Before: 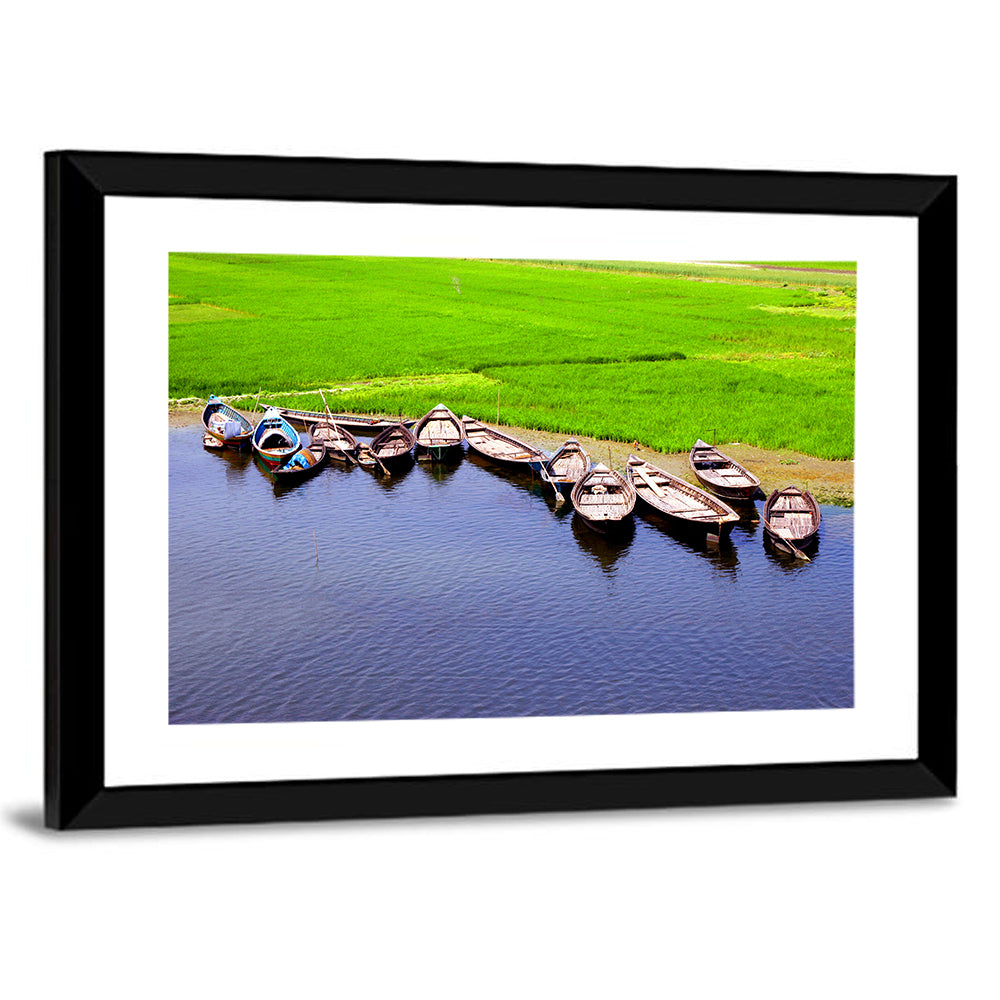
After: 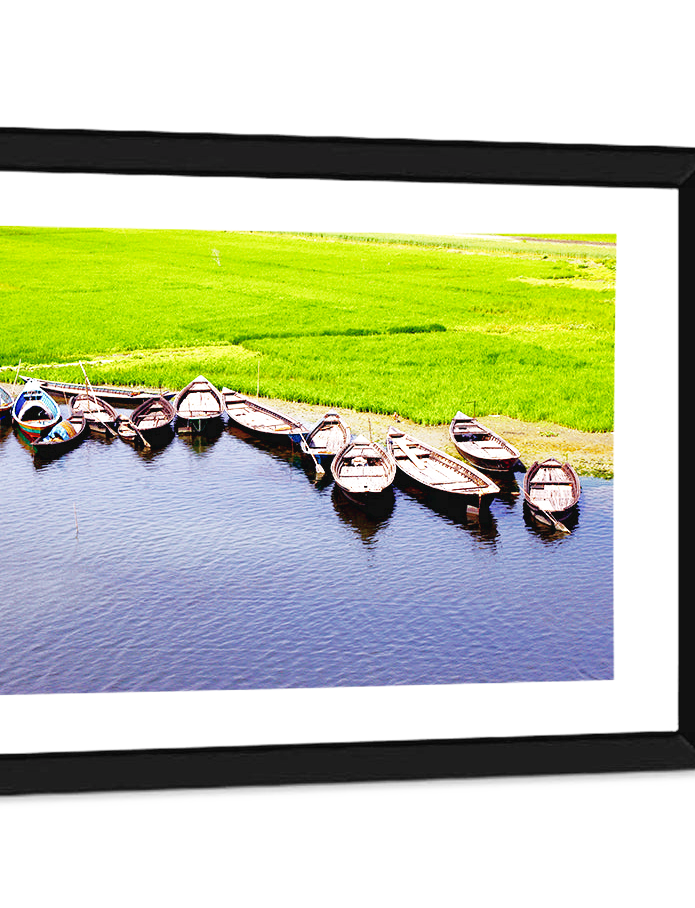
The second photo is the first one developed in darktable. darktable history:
base curve: curves: ch0 [(0, 0.003) (0.001, 0.002) (0.006, 0.004) (0.02, 0.022) (0.048, 0.086) (0.094, 0.234) (0.162, 0.431) (0.258, 0.629) (0.385, 0.8) (0.548, 0.918) (0.751, 0.988) (1, 1)], preserve colors none
shadows and highlights: on, module defaults
color correction: saturation 0.8
crop and rotate: left 24.034%, top 2.838%, right 6.406%, bottom 6.299%
